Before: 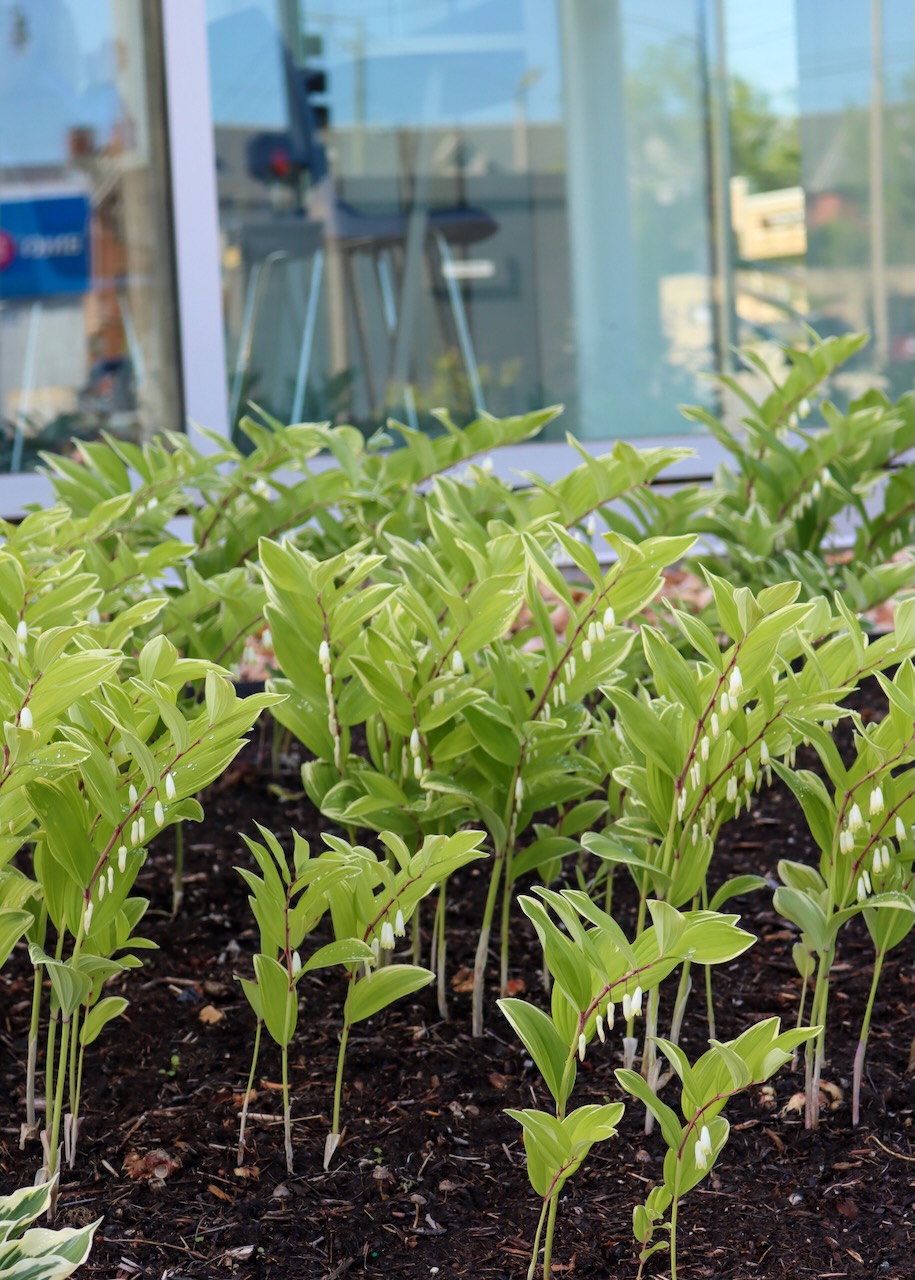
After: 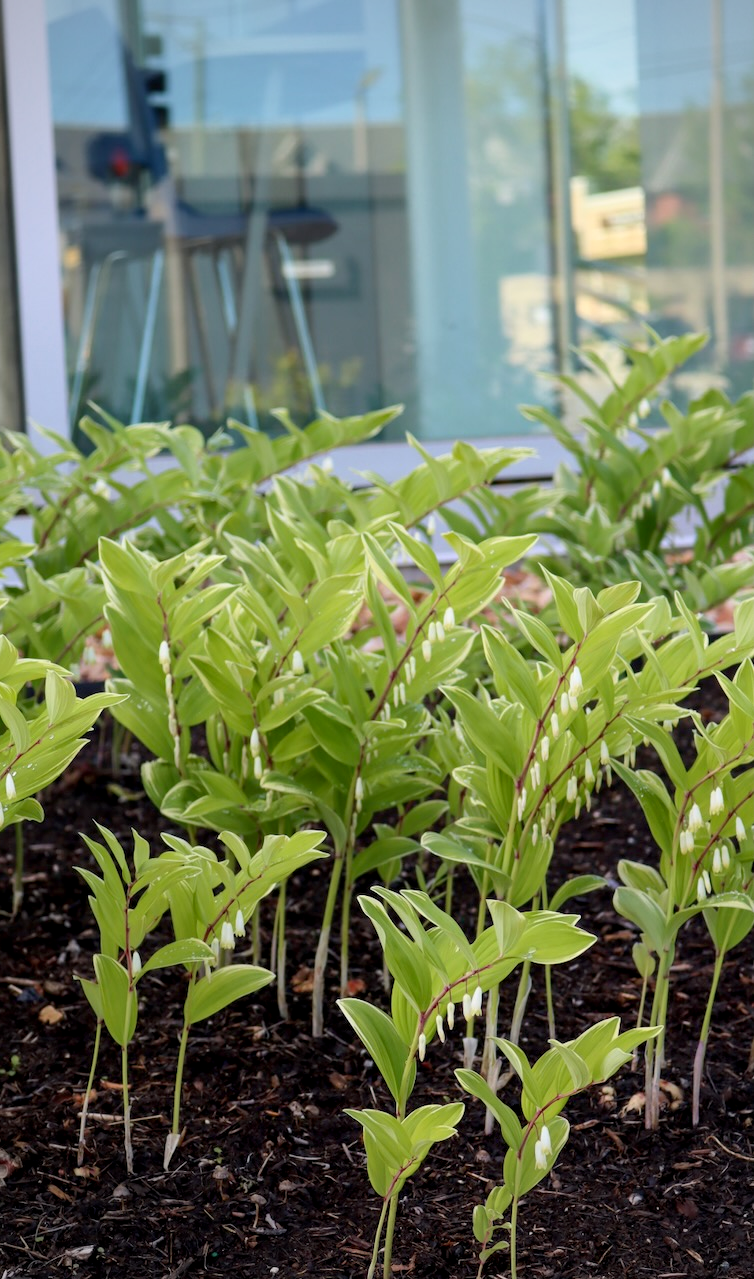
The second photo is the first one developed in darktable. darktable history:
bloom: size 9%, threshold 100%, strength 7%
exposure: black level correction 0.004, exposure 0.014 EV, compensate highlight preservation false
crop: left 17.582%, bottom 0.031%
vignetting: fall-off radius 60.65%
